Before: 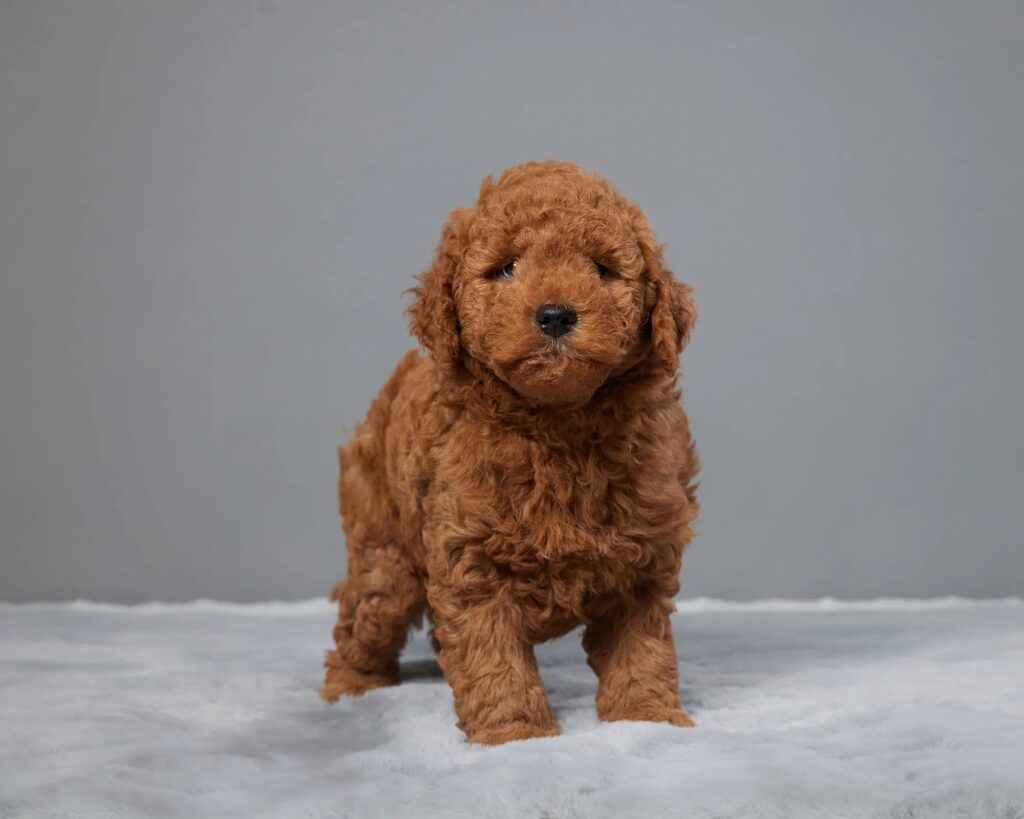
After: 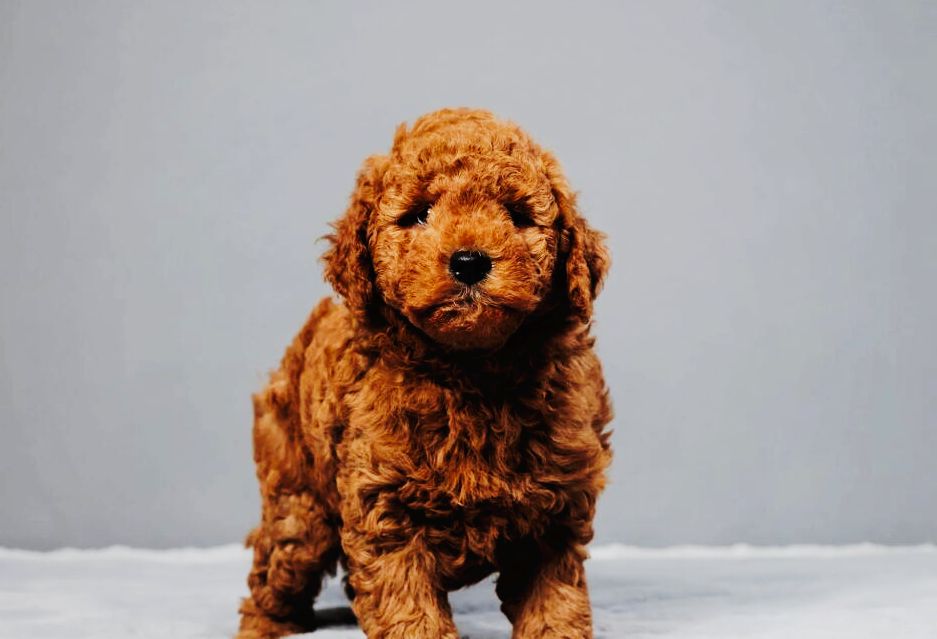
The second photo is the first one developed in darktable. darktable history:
crop: left 8.405%, top 6.563%, bottom 15.365%
filmic rgb: black relative exposure -4.94 EV, white relative exposure 2.82 EV, hardness 3.71
tone curve: curves: ch0 [(0, 0) (0.003, 0.017) (0.011, 0.017) (0.025, 0.017) (0.044, 0.019) (0.069, 0.03) (0.1, 0.046) (0.136, 0.066) (0.177, 0.104) (0.224, 0.151) (0.277, 0.231) (0.335, 0.321) (0.399, 0.454) (0.468, 0.567) (0.543, 0.674) (0.623, 0.763) (0.709, 0.82) (0.801, 0.872) (0.898, 0.934) (1, 1)], preserve colors none
